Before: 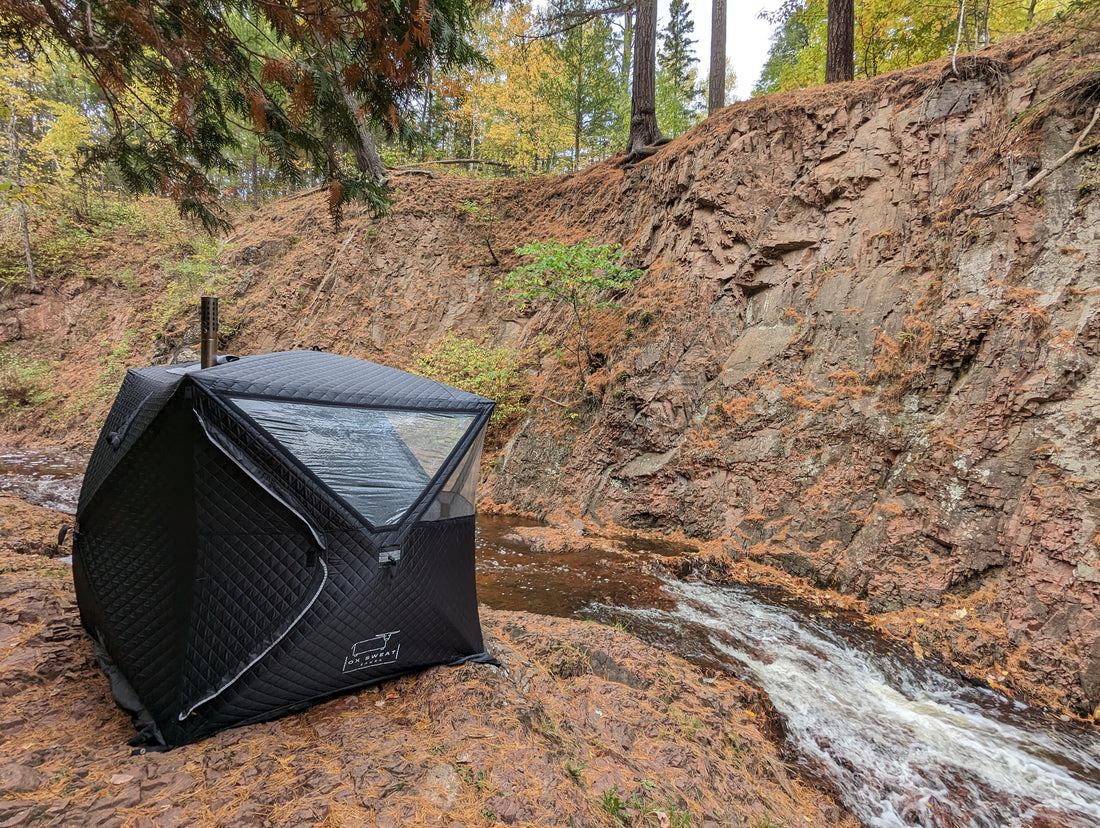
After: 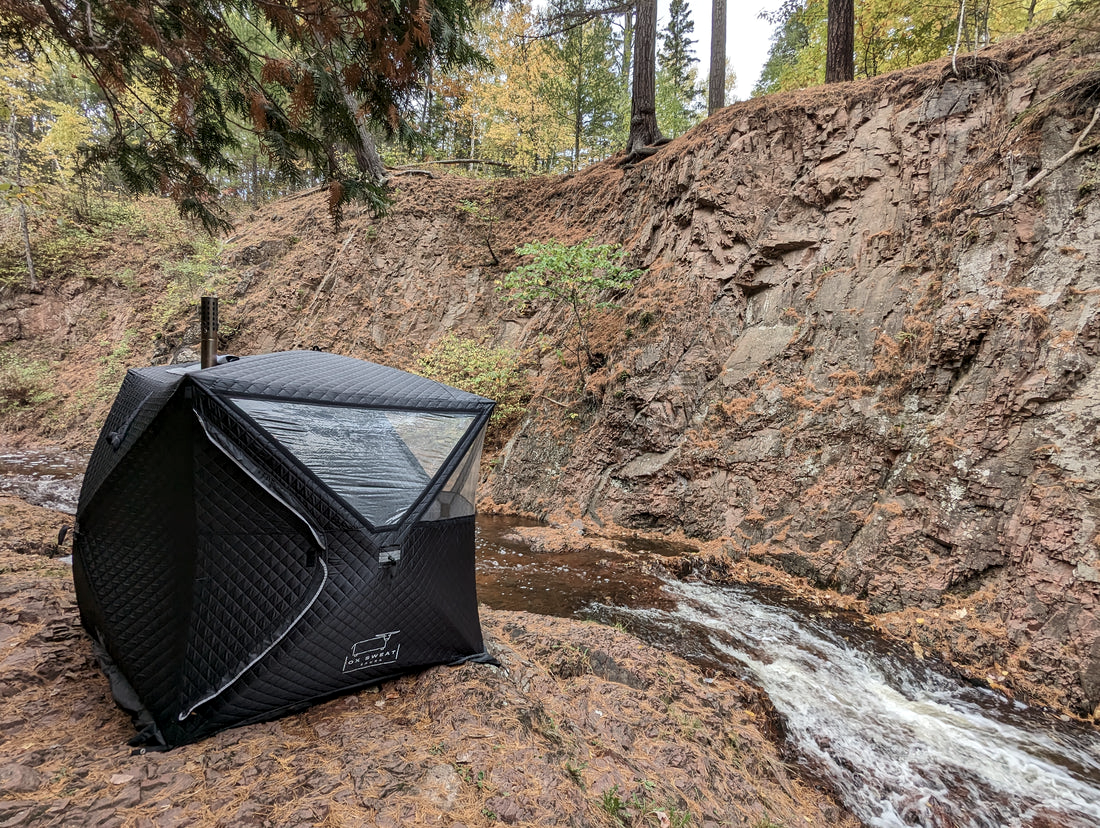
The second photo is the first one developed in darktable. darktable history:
local contrast: mode bilateral grid, contrast 21, coarseness 49, detail 130%, midtone range 0.2
contrast brightness saturation: contrast 0.063, brightness -0.011, saturation -0.239
